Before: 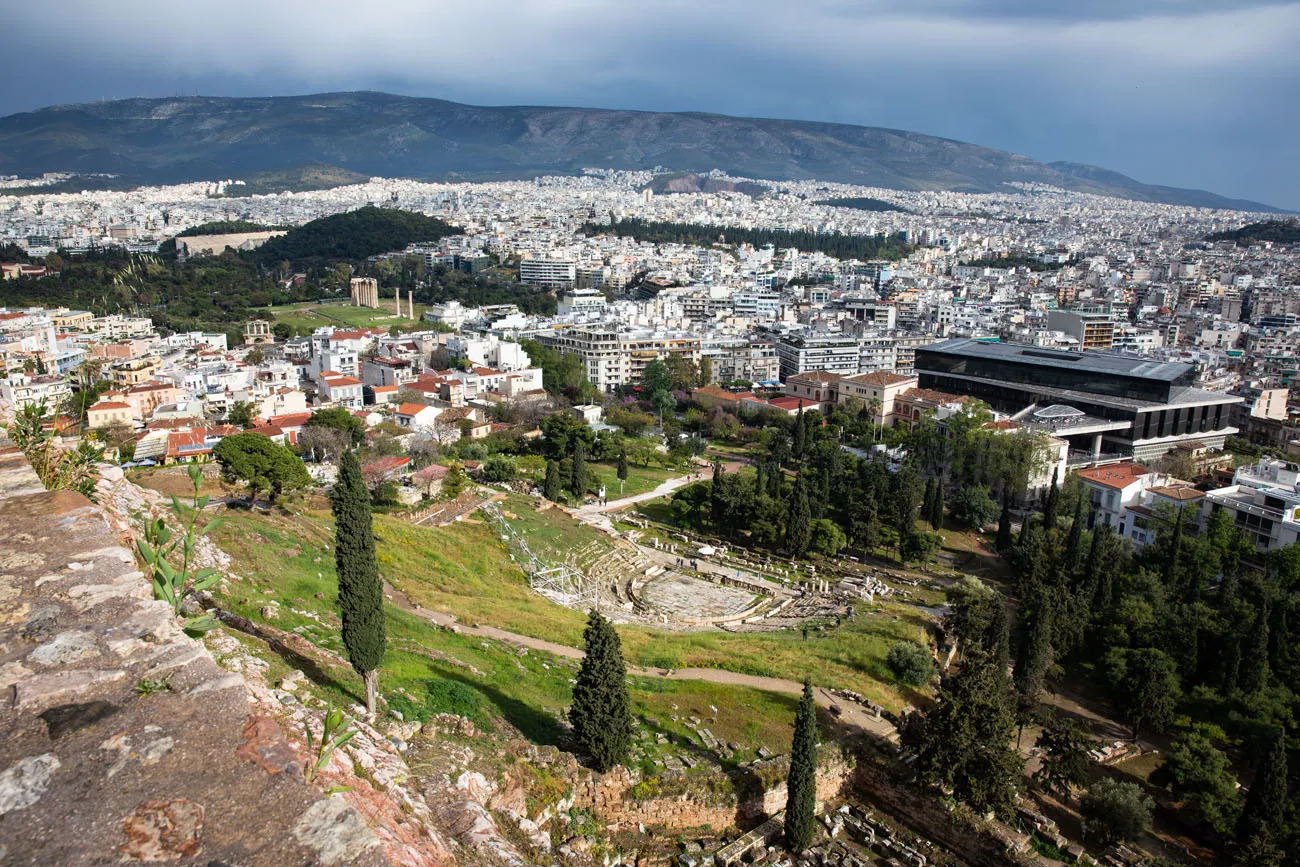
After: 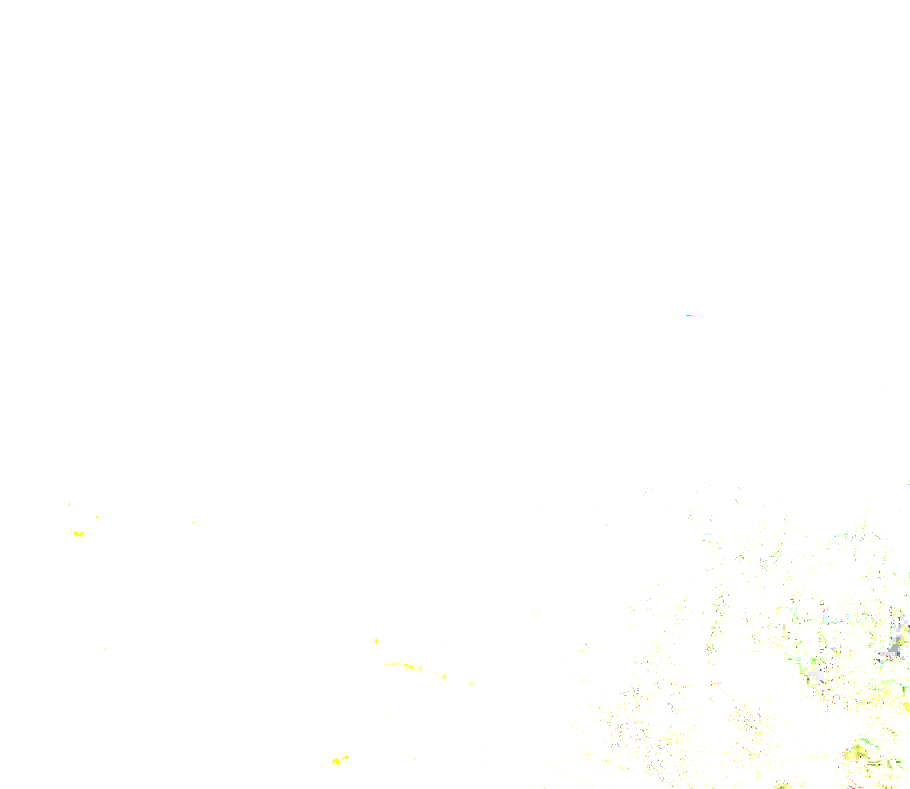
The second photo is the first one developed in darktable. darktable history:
exposure: exposure 7.951 EV, compensate highlight preservation false
local contrast: highlights 77%, shadows 56%, detail 175%, midtone range 0.429
crop and rotate: left 23.701%, top 2.786%, right 6.243%, bottom 6.102%
